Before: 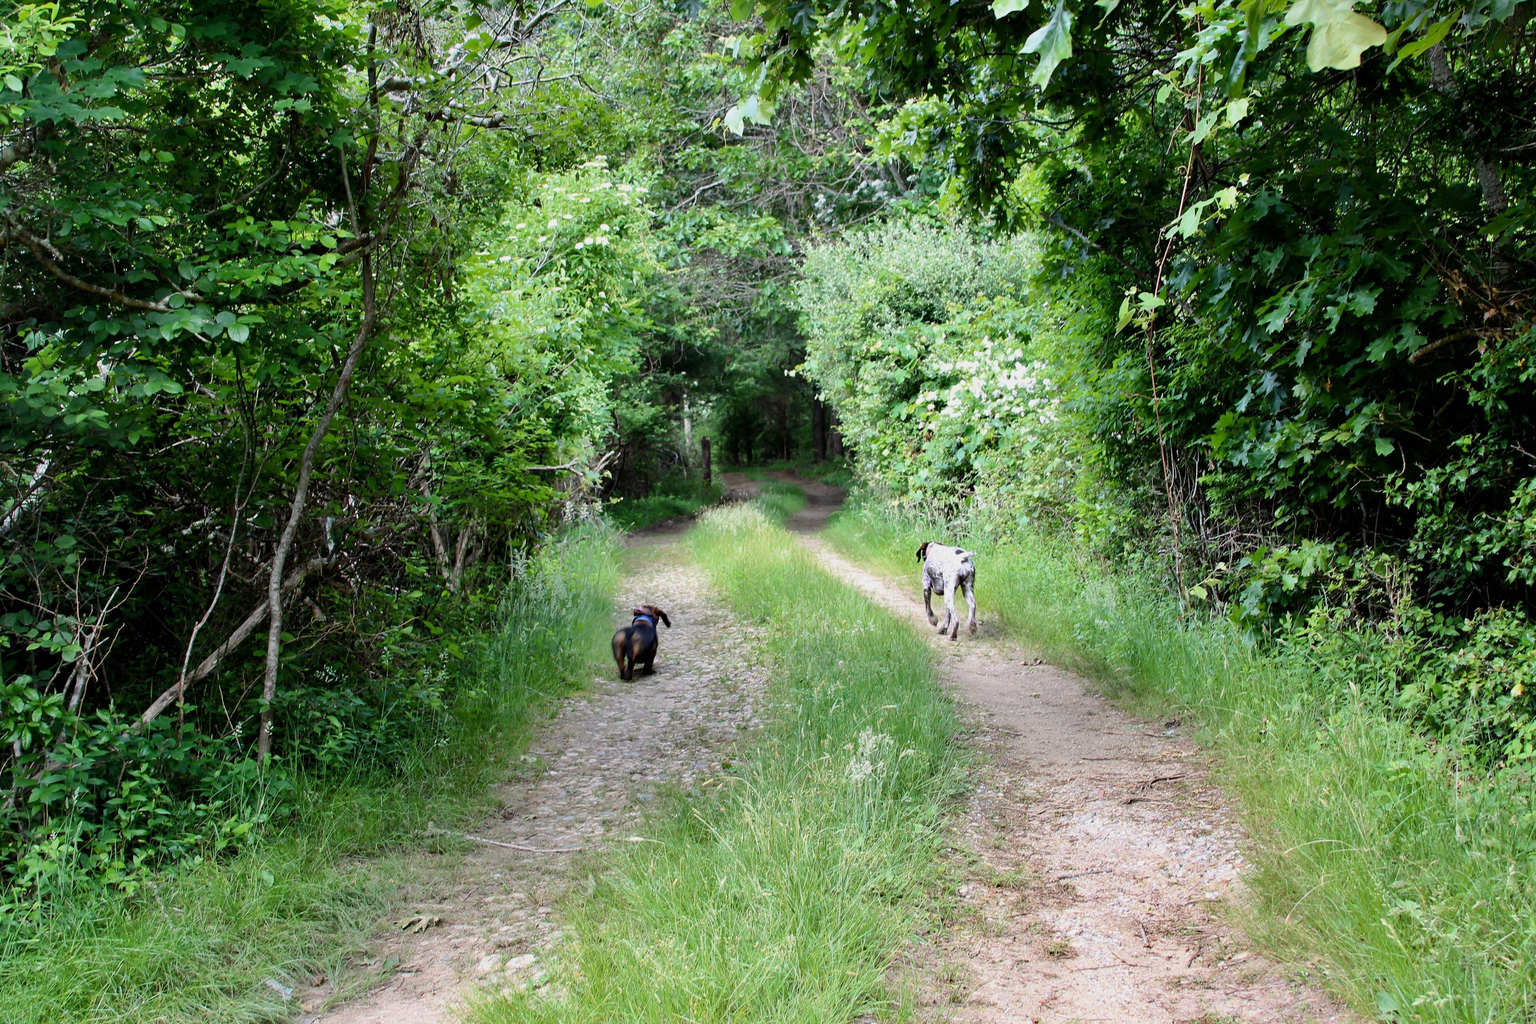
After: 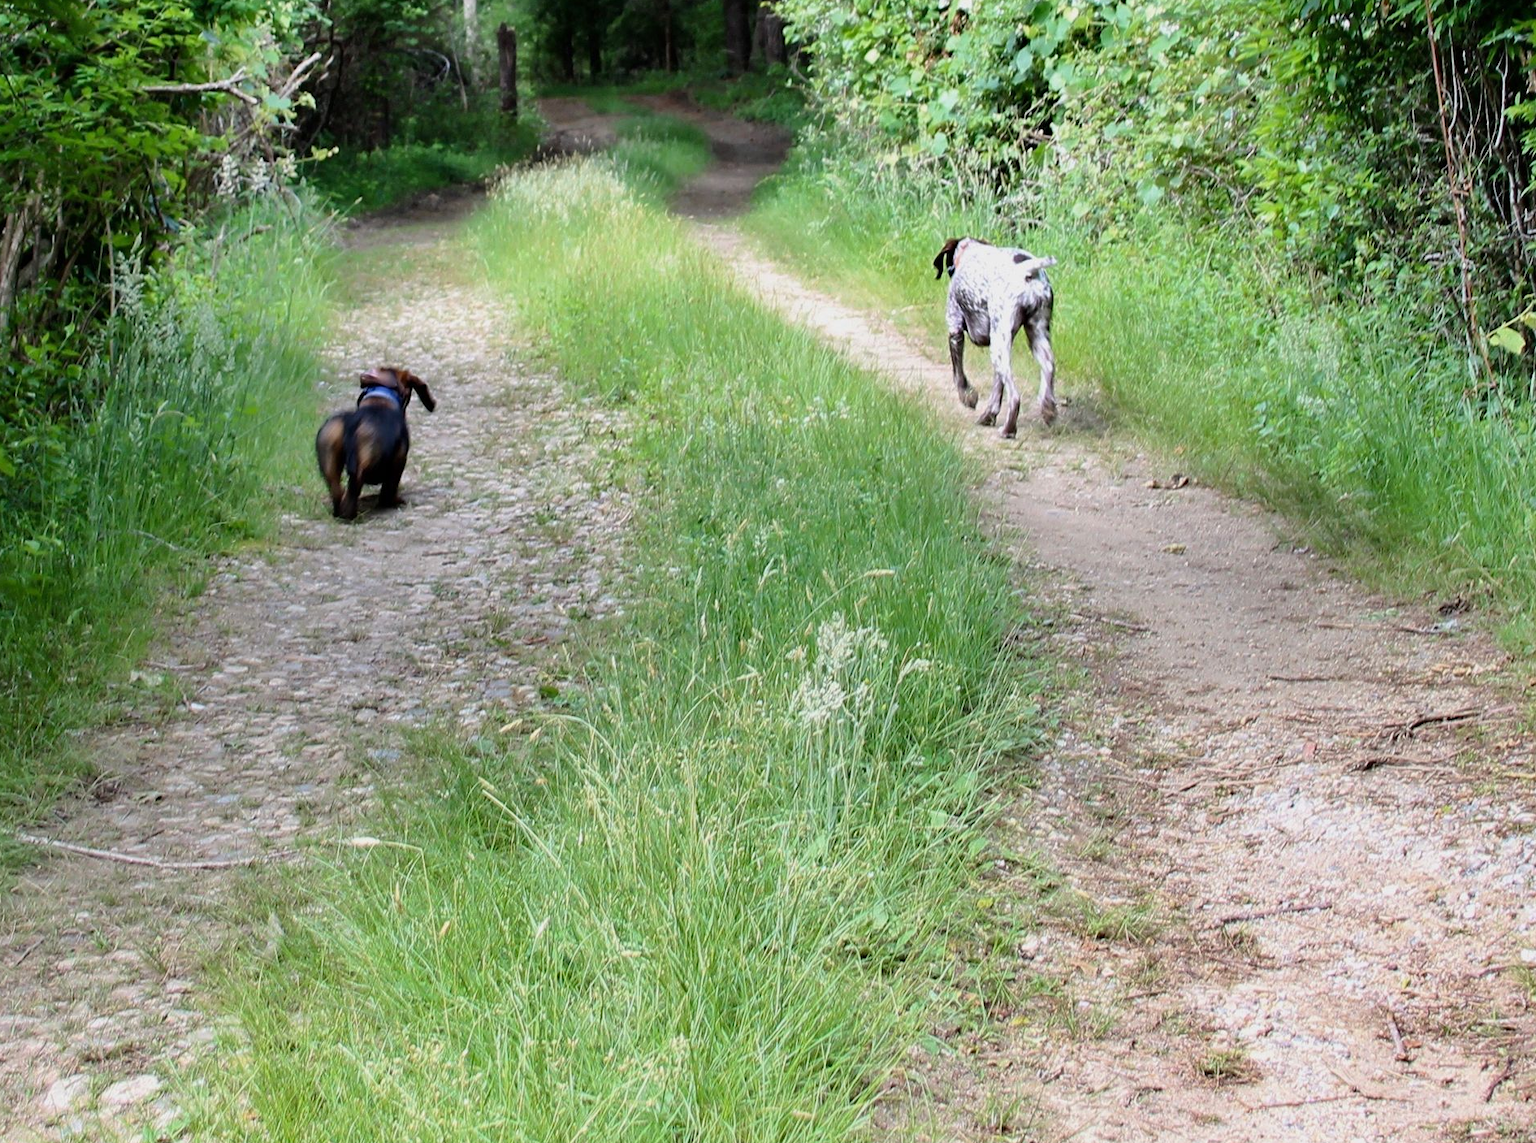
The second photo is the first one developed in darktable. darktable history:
crop: left 29.734%, top 41.518%, right 21.007%, bottom 3.465%
